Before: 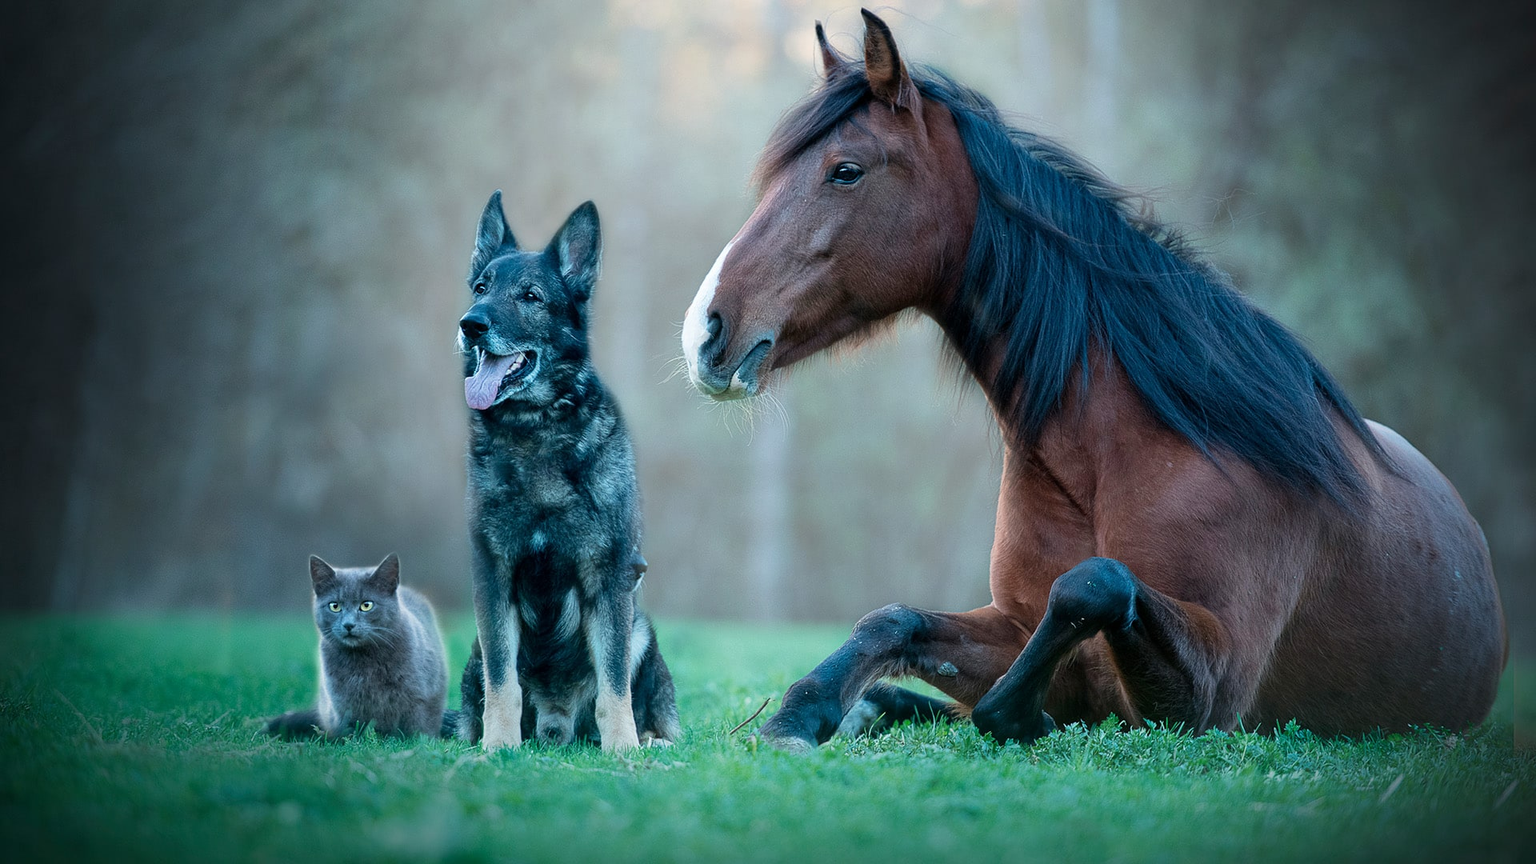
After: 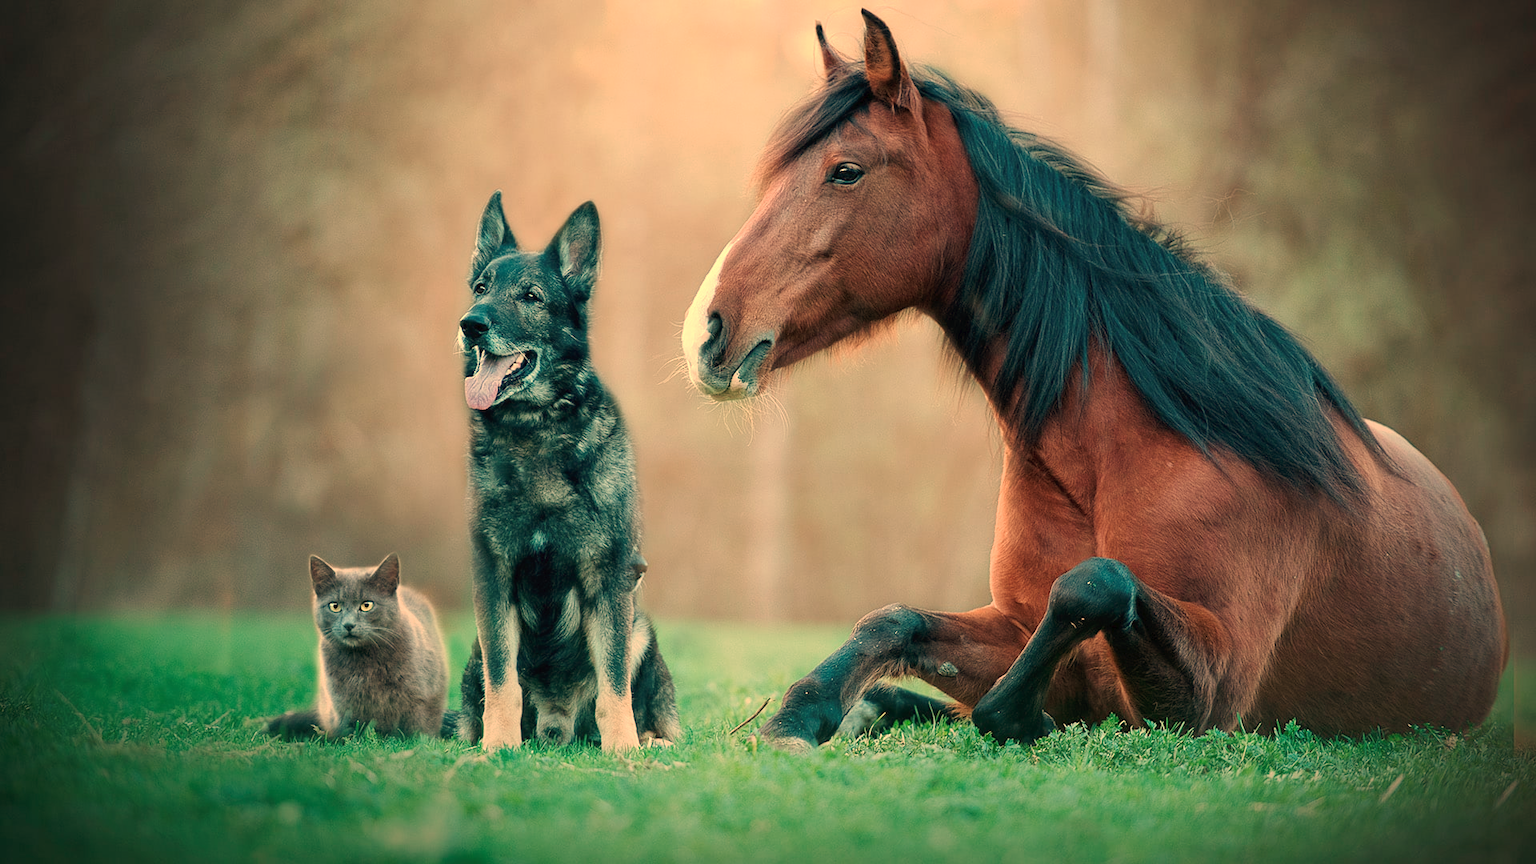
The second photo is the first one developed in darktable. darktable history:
tone curve: curves: ch0 [(0, 0) (0.003, 0.018) (0.011, 0.024) (0.025, 0.038) (0.044, 0.067) (0.069, 0.098) (0.1, 0.13) (0.136, 0.165) (0.177, 0.205) (0.224, 0.249) (0.277, 0.304) (0.335, 0.365) (0.399, 0.432) (0.468, 0.505) (0.543, 0.579) (0.623, 0.652) (0.709, 0.725) (0.801, 0.802) (0.898, 0.876) (1, 1)], preserve colors none
white balance: red 1.467, blue 0.684
